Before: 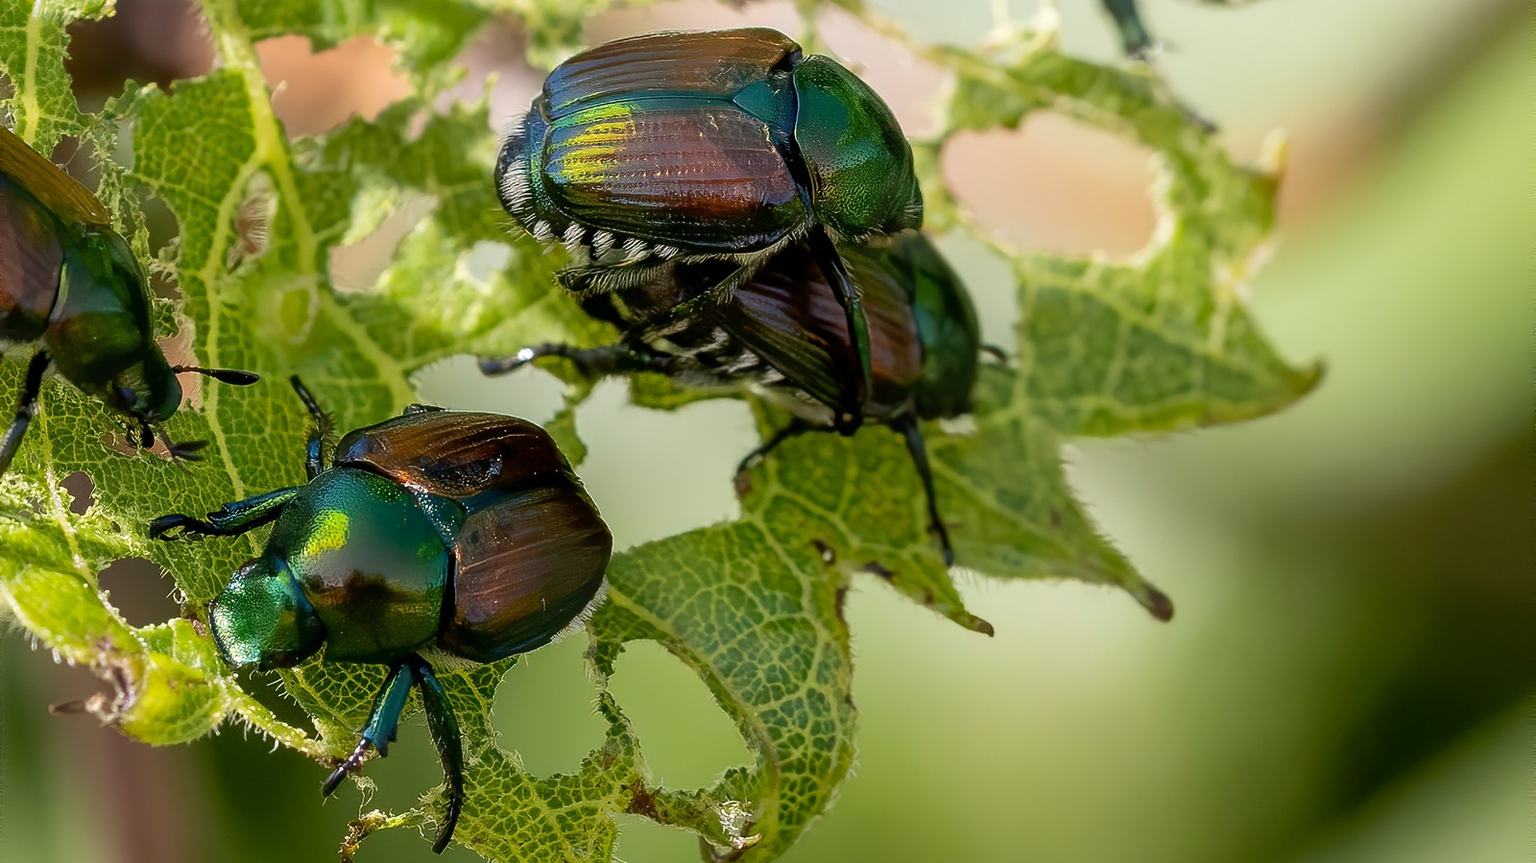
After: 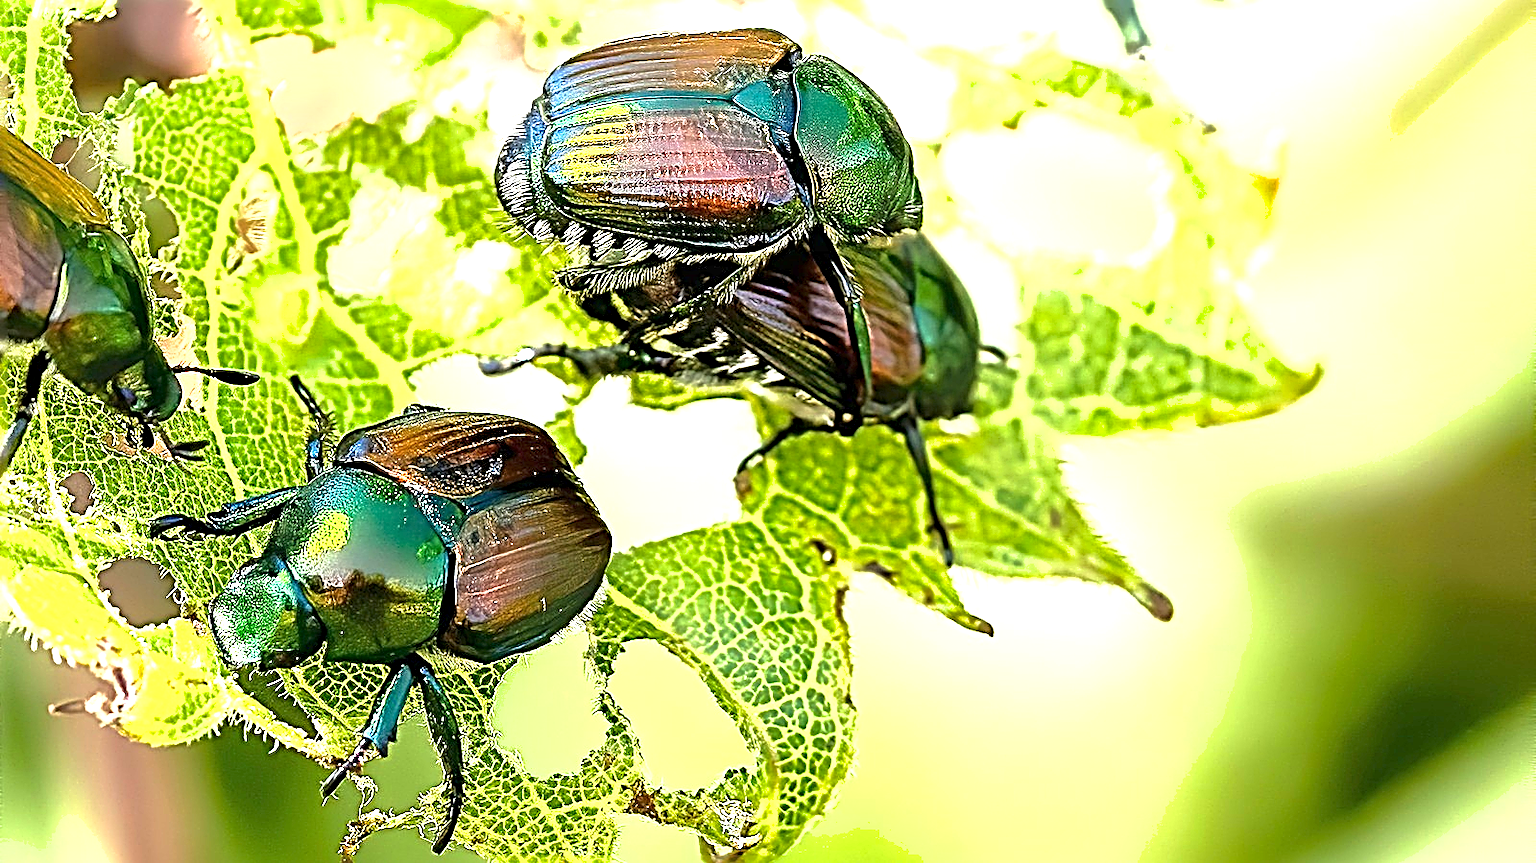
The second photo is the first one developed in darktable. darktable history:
exposure: exposure 2.215 EV, compensate highlight preservation false
sharpen: radius 3.177, amount 1.716
shadows and highlights: shadows 10.52, white point adjustment 0.84, highlights -39.82
